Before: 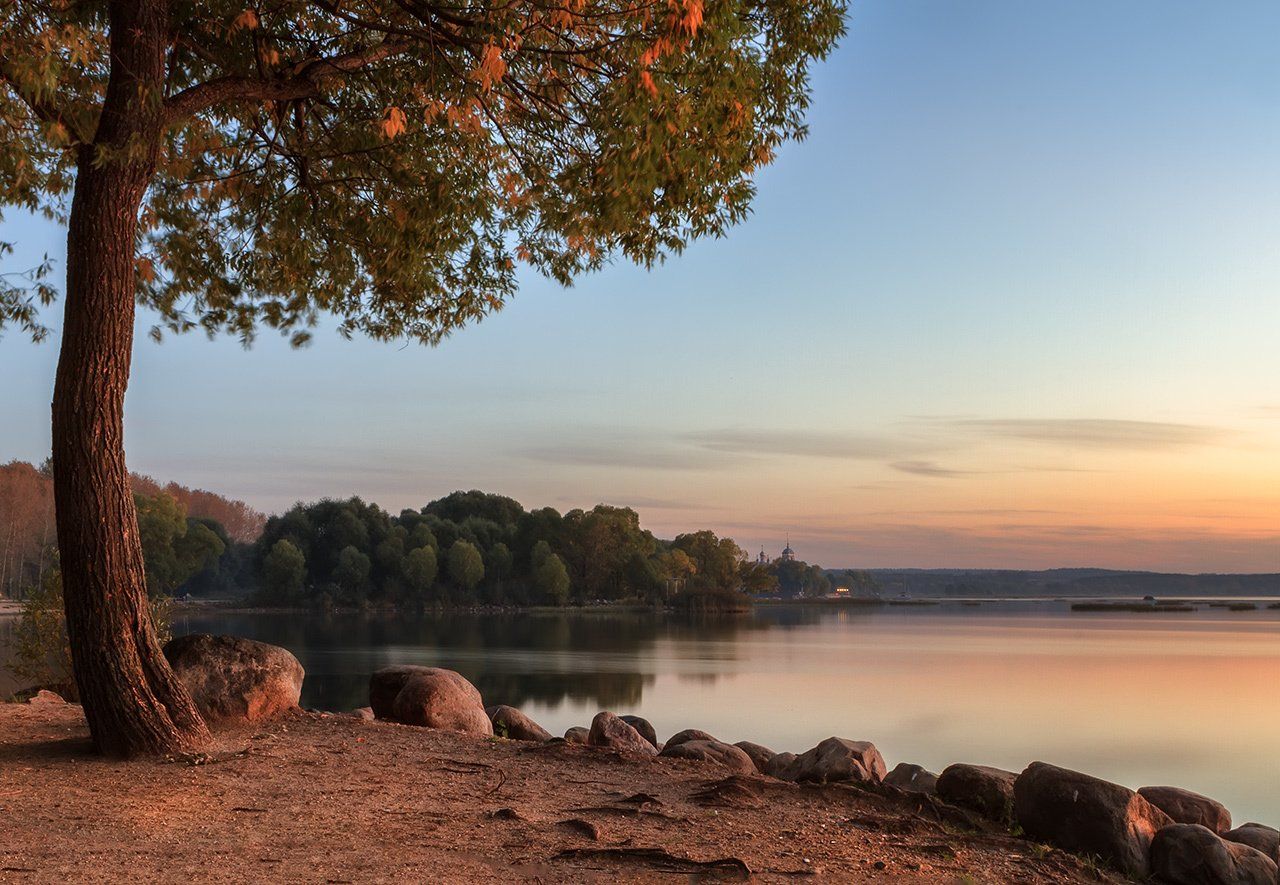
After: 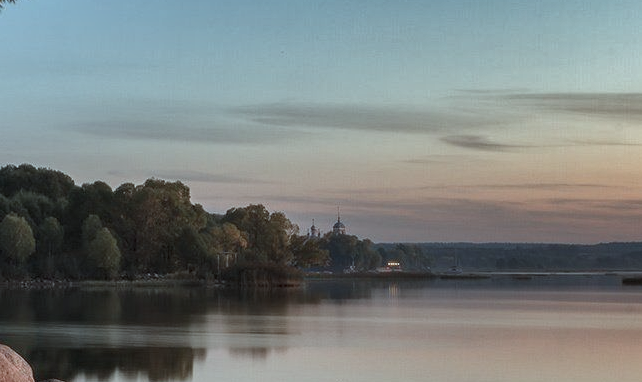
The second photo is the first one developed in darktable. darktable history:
local contrast: highlights 102%, shadows 101%, detail 119%, midtone range 0.2
crop: left 35.117%, top 36.87%, right 14.723%, bottom 19.946%
shadows and highlights: white point adjustment -3.81, highlights -63.37, soften with gaussian
color correction: highlights a* -13.23, highlights b* -17.47, saturation 0.696
